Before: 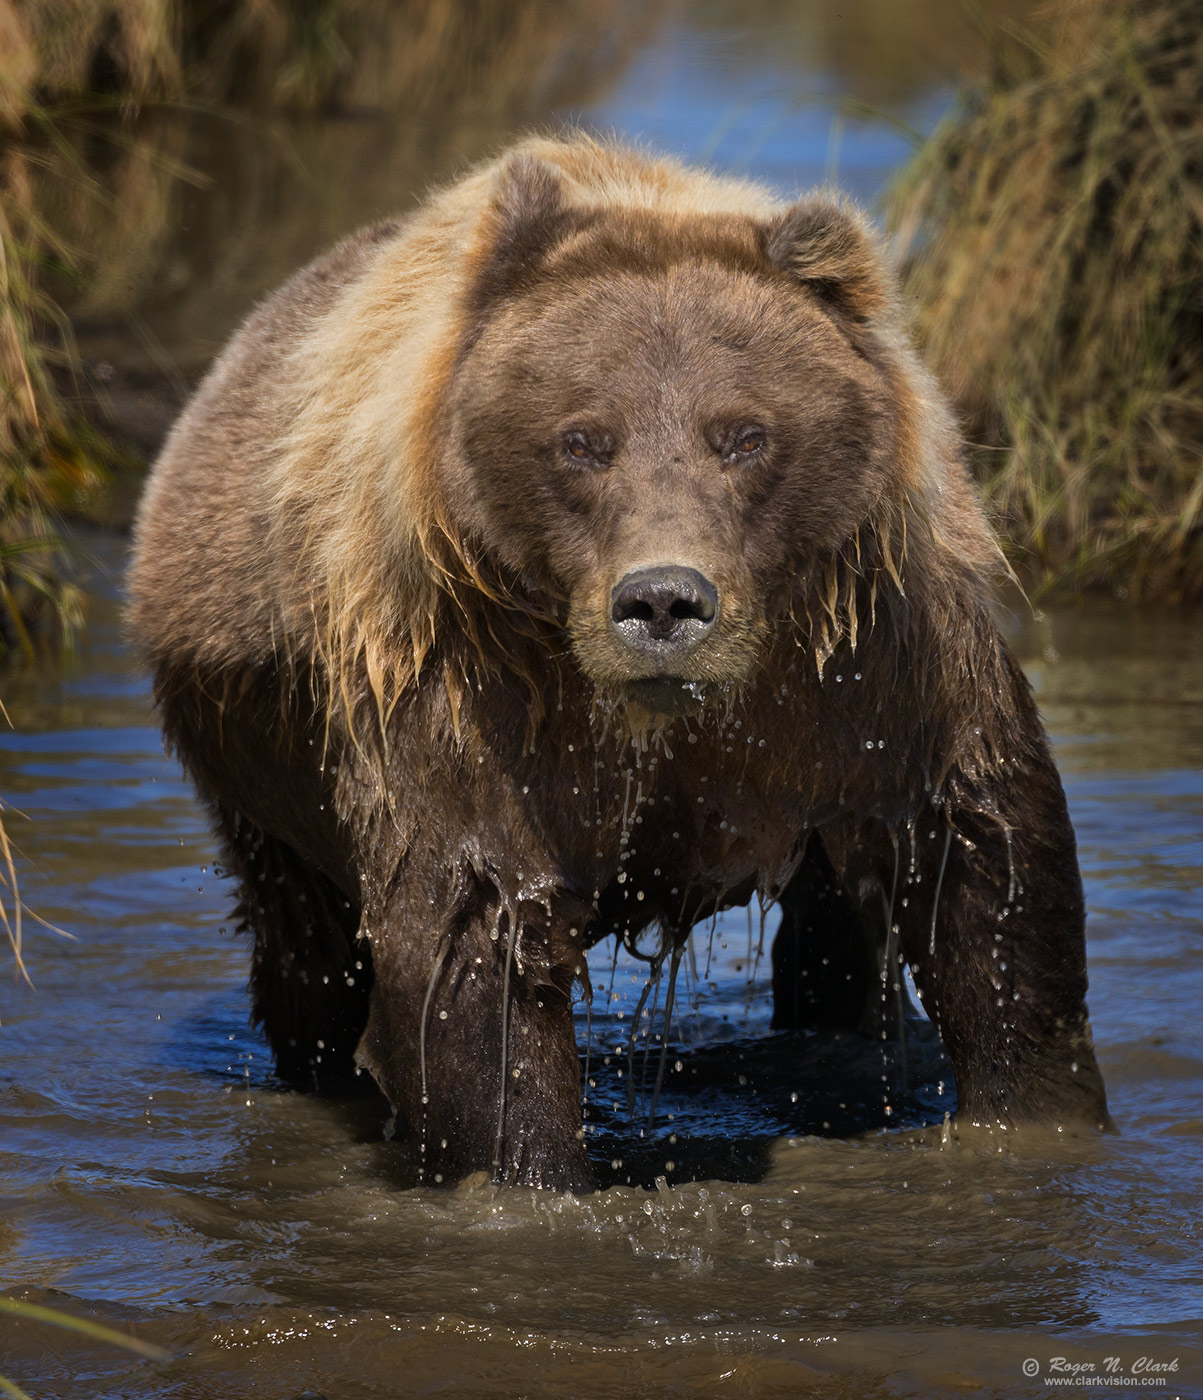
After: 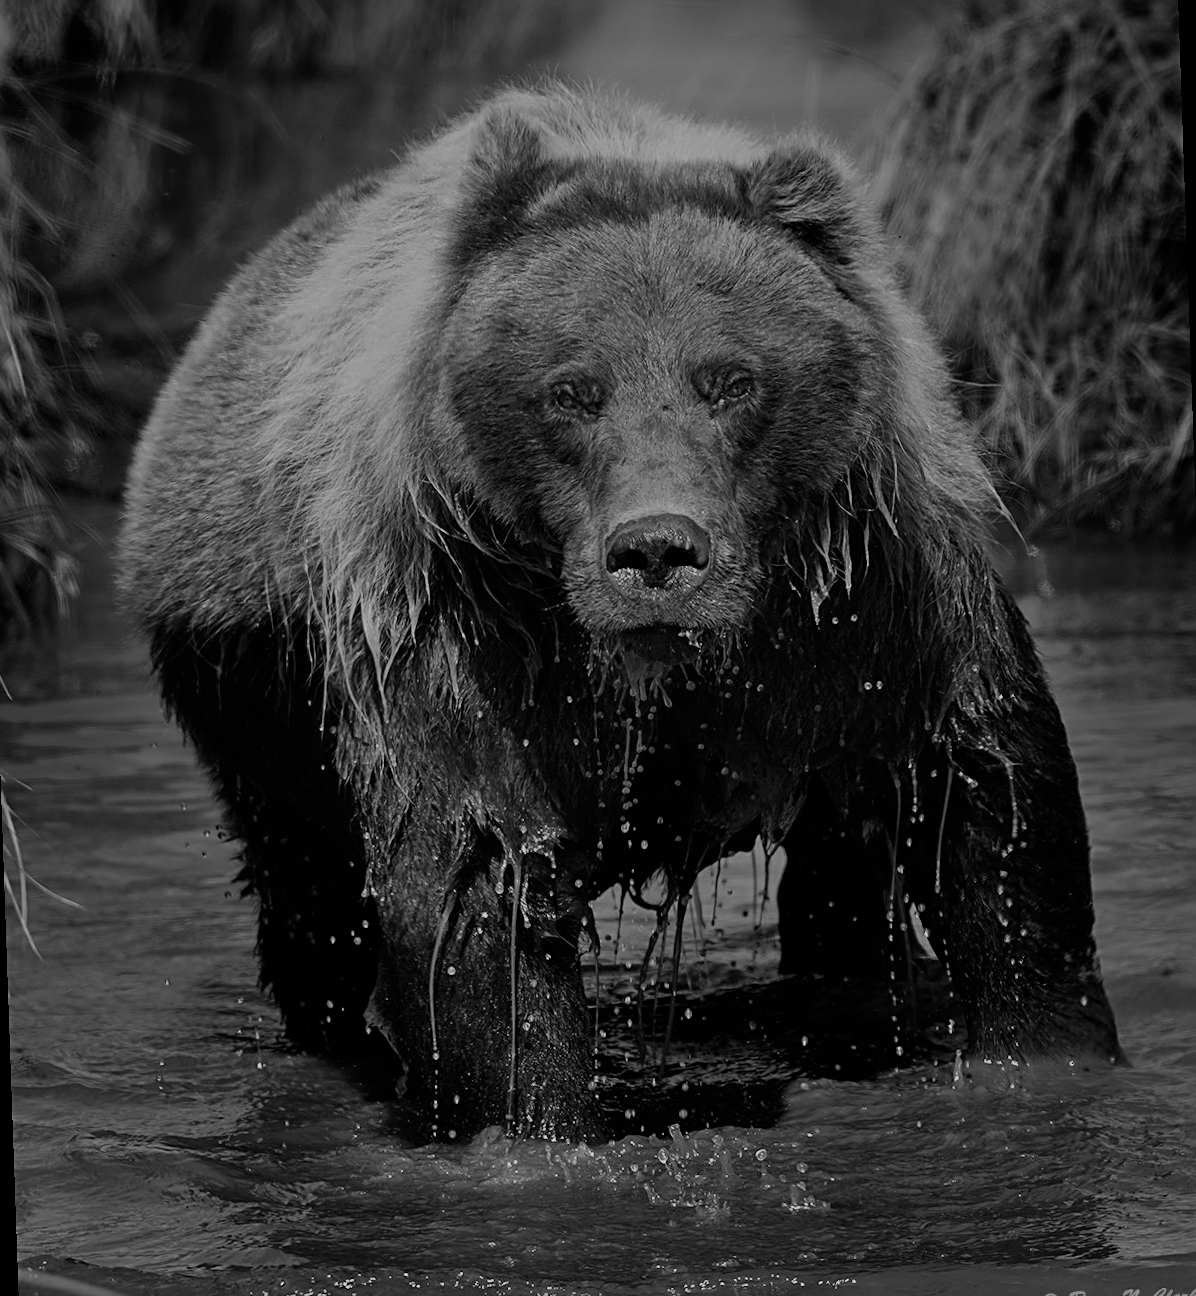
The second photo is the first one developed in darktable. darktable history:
filmic rgb: black relative exposure -7.65 EV, white relative exposure 4.56 EV, hardness 3.61
white balance: red 0.766, blue 1.537
crop: top 0.05%, bottom 0.098%
monochrome: on, module defaults
rotate and perspective: rotation -2°, crop left 0.022, crop right 0.978, crop top 0.049, crop bottom 0.951
sharpen: radius 2.767
graduated density: rotation 5.63°, offset 76.9
